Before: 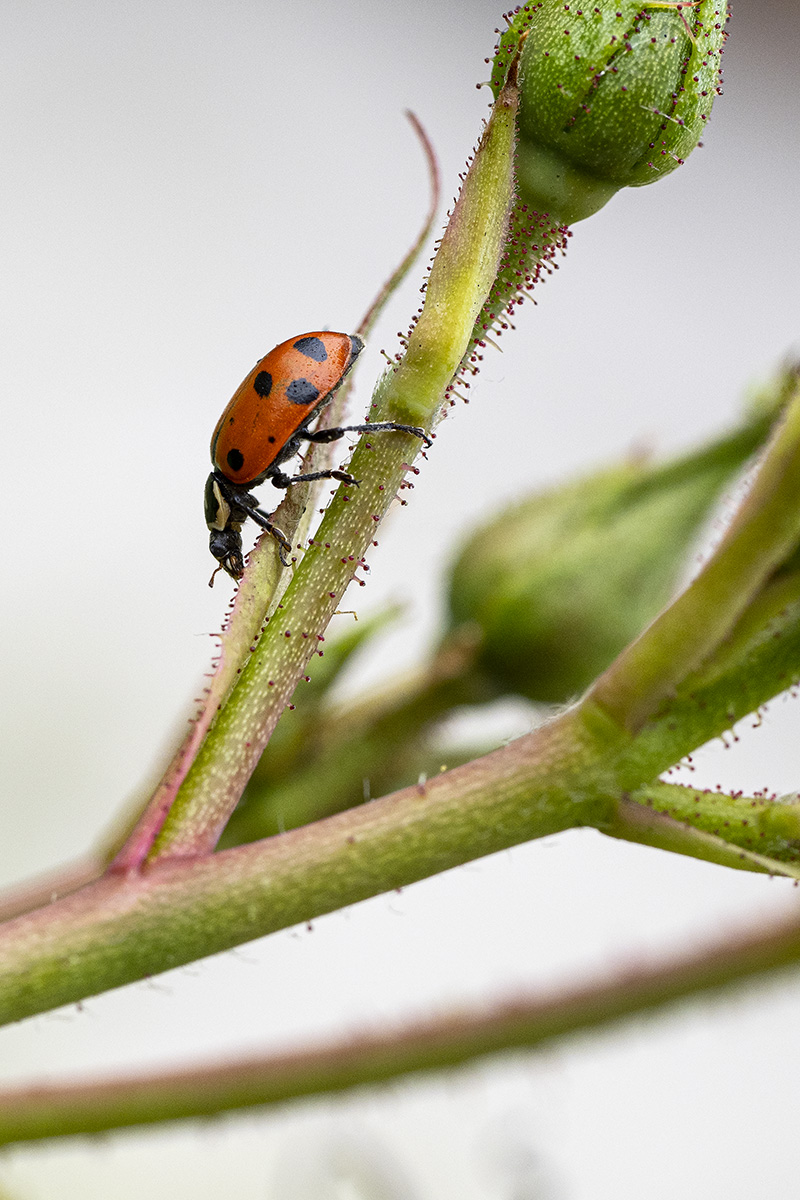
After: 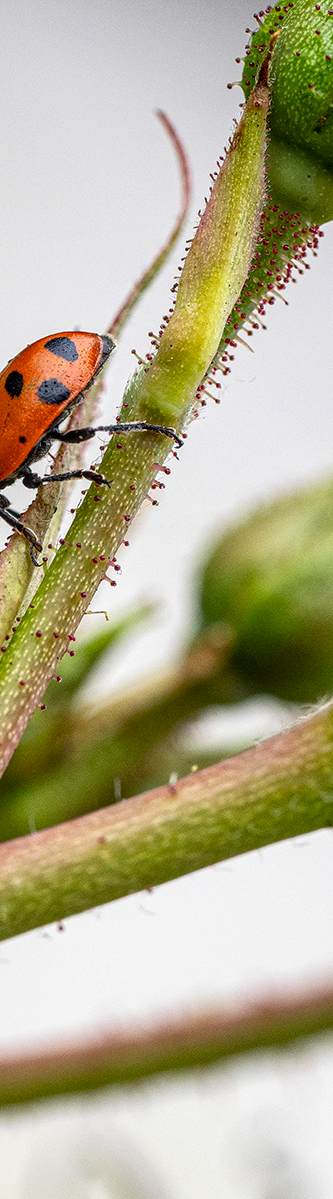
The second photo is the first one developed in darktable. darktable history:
crop: left 31.229%, right 27.105%
local contrast: on, module defaults
